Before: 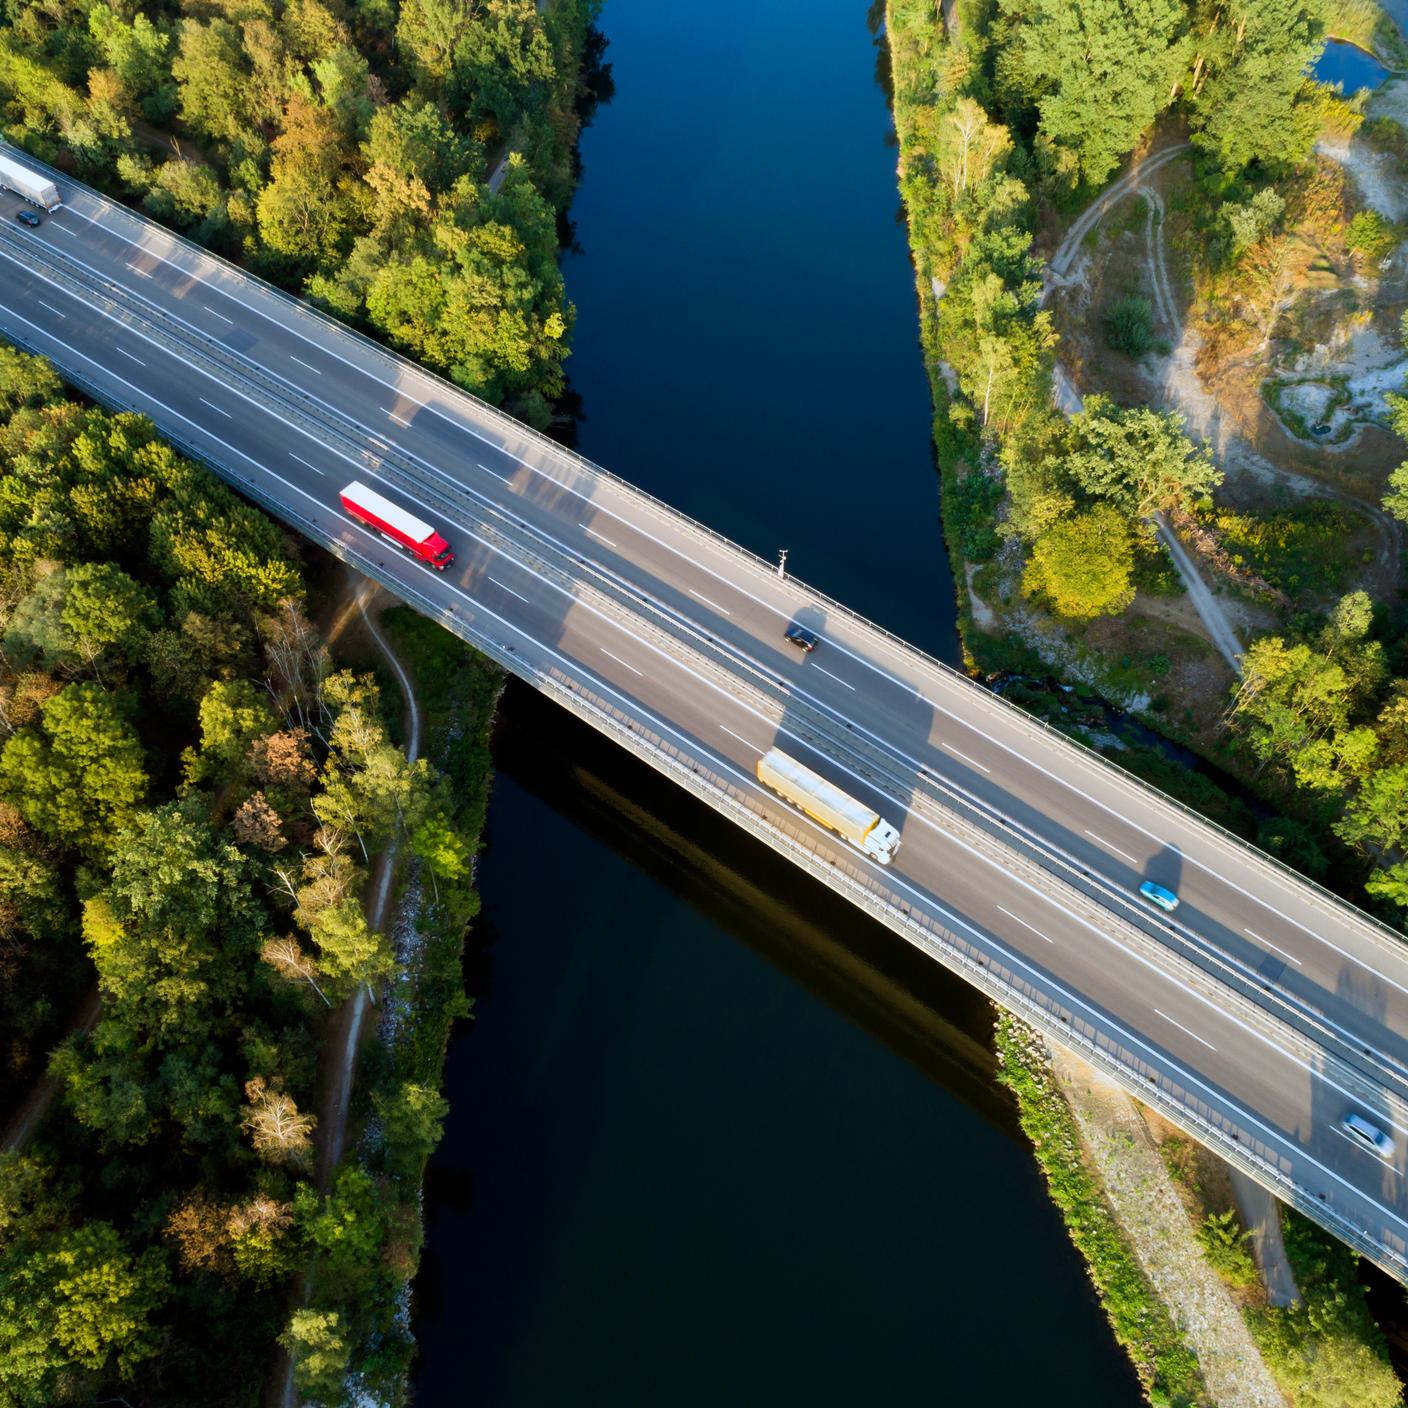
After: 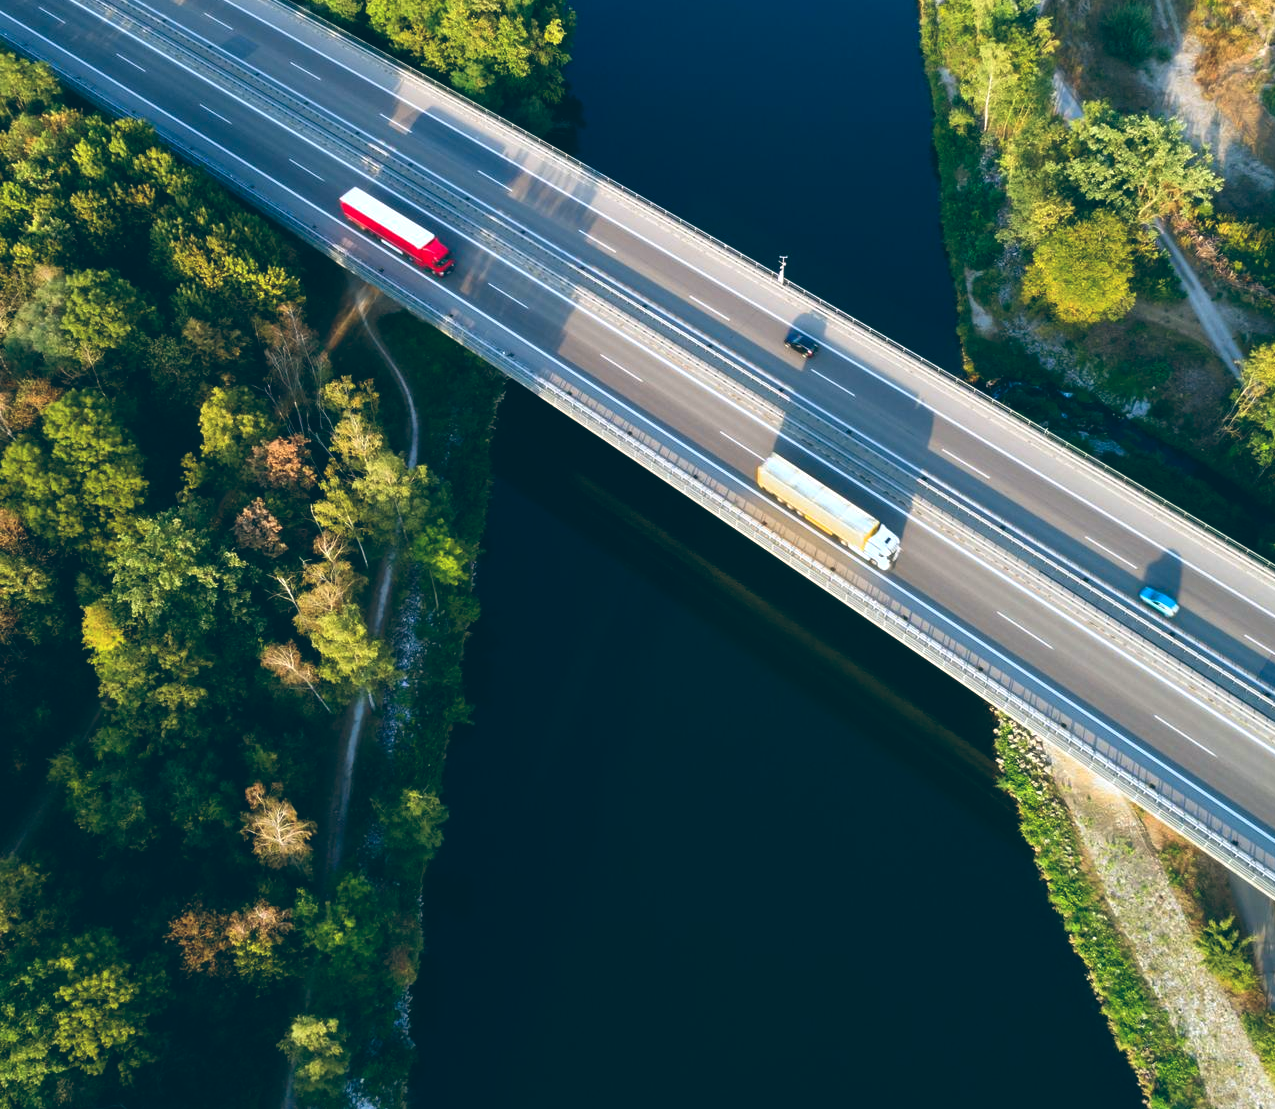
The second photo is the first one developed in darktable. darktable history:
crop: top 20.916%, right 9.437%, bottom 0.316%
color balance: lift [1.016, 0.983, 1, 1.017], gamma [0.958, 1, 1, 1], gain [0.981, 1.007, 0.993, 1.002], input saturation 118.26%, contrast 13.43%, contrast fulcrum 21.62%, output saturation 82.76%
